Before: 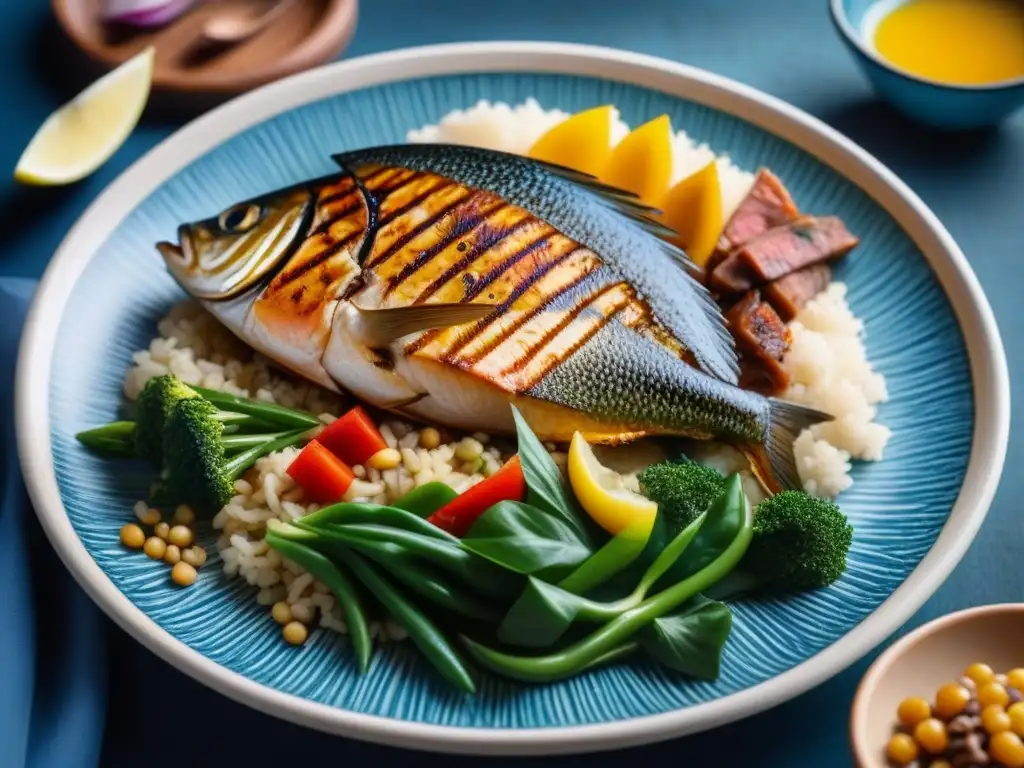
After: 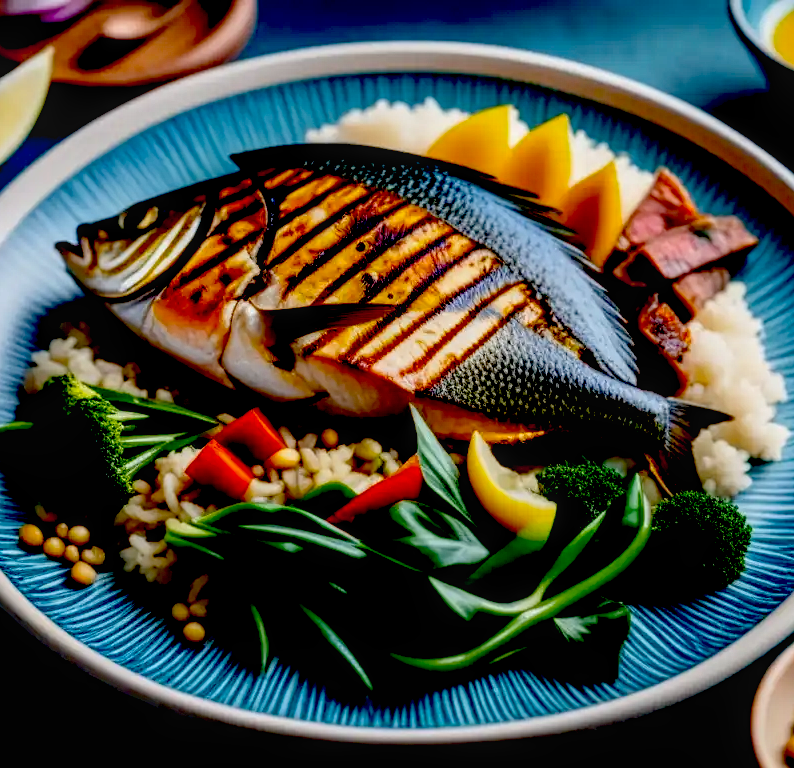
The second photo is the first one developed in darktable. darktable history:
crop: left 9.899%, right 12.511%
local contrast: on, module defaults
exposure: black level correction 0.098, exposure -0.087 EV, compensate highlight preservation false
color calibration: illuminant same as pipeline (D50), adaptation XYZ, x 0.345, y 0.357, temperature 5013.83 K
